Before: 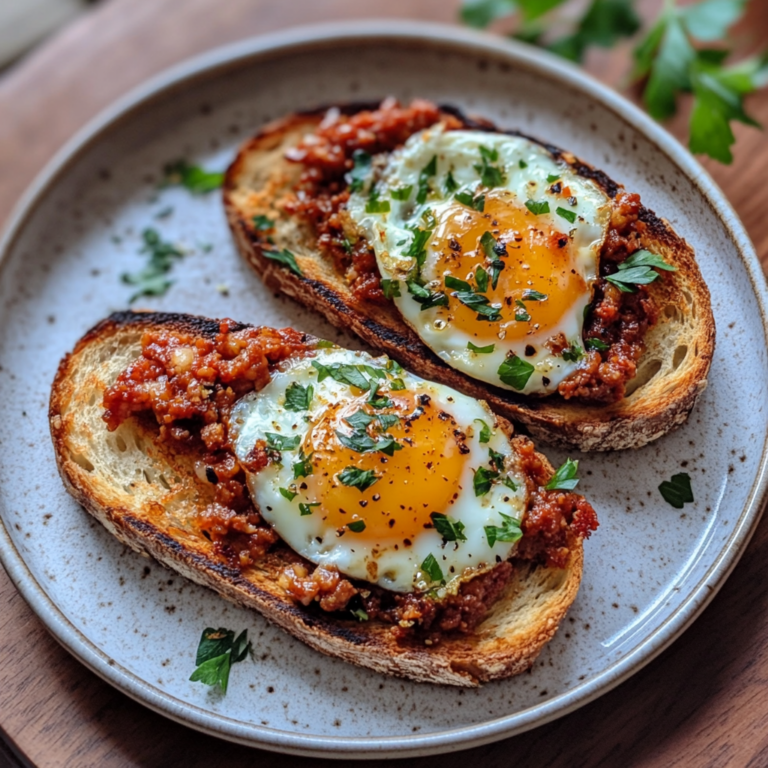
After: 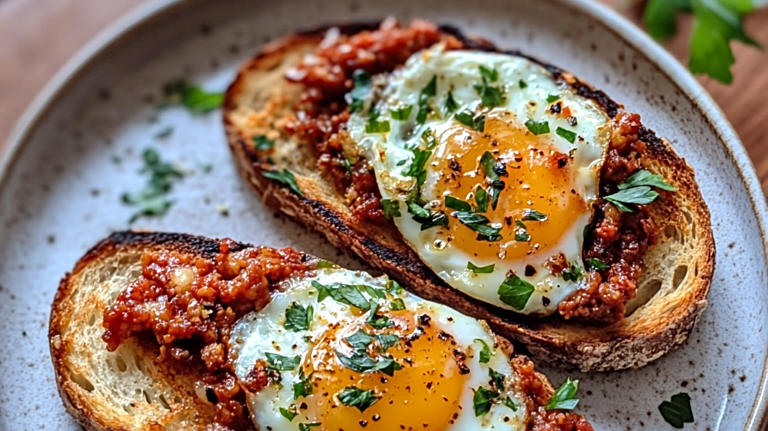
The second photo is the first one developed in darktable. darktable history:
shadows and highlights: shadows 24.21, highlights -77.38, soften with gaussian
crop and rotate: top 10.431%, bottom 33.33%
sharpen: on, module defaults
local contrast: mode bilateral grid, contrast 20, coarseness 50, detail 120%, midtone range 0.2
exposure: exposure 0.126 EV, compensate exposure bias true, compensate highlight preservation false
